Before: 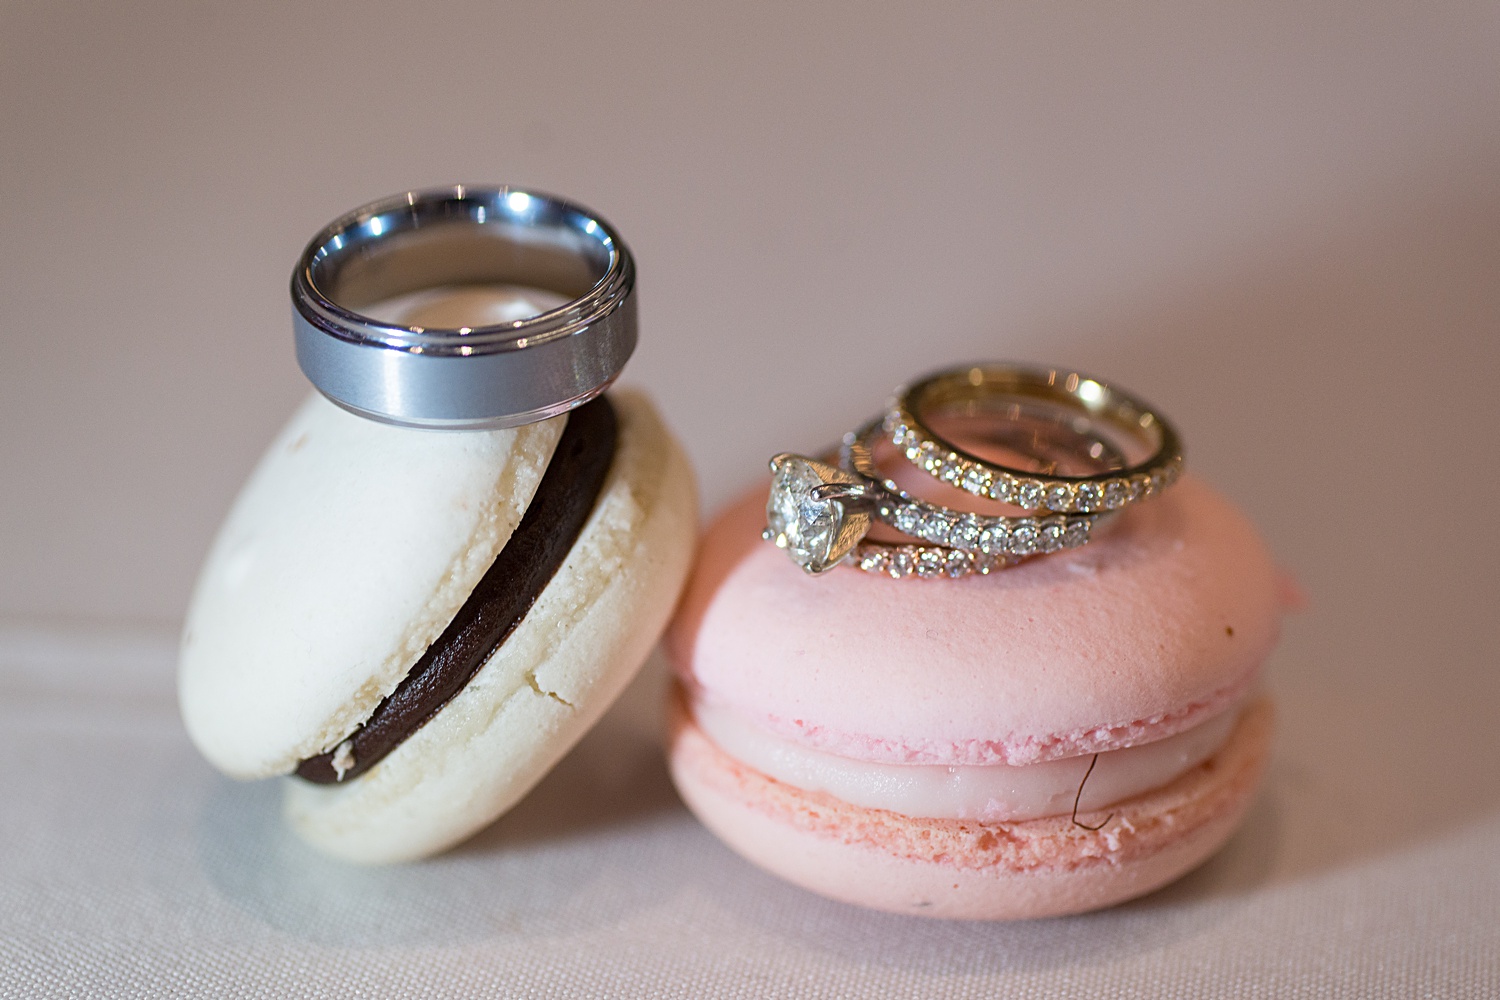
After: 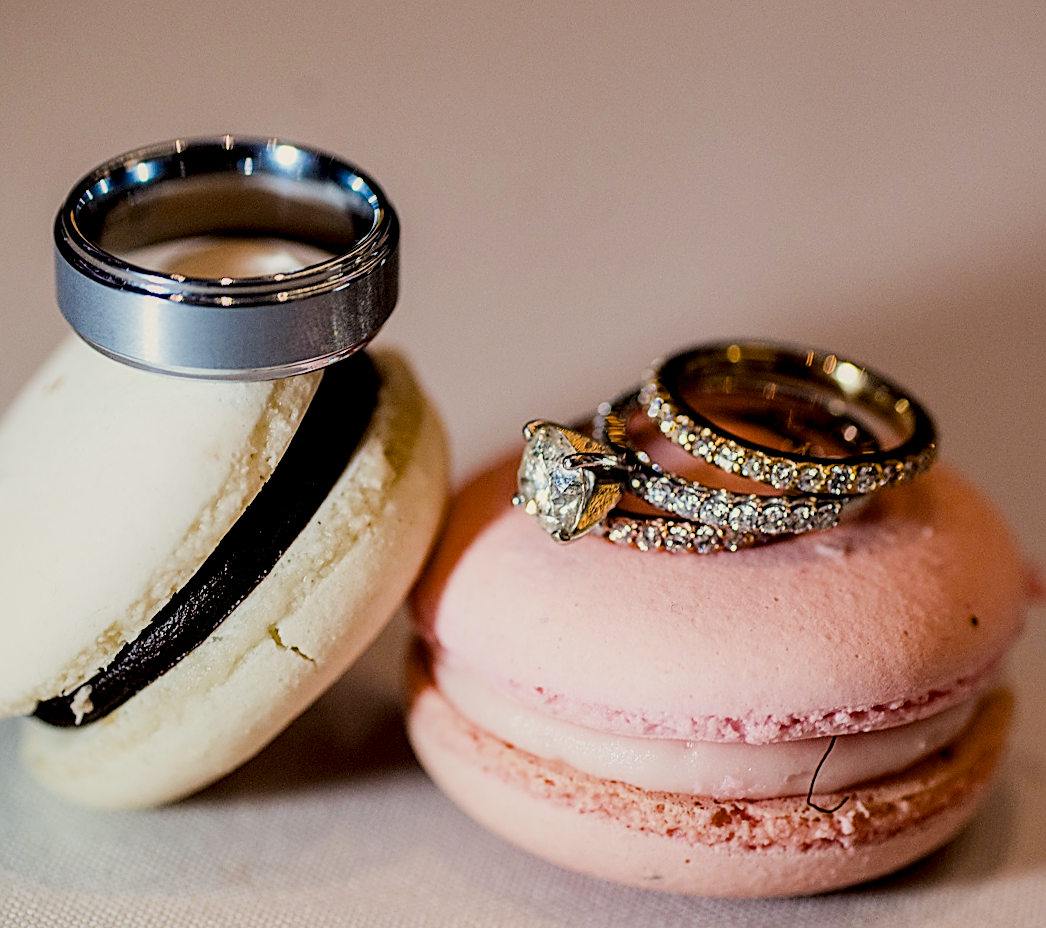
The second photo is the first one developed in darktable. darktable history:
contrast brightness saturation: saturation -0.049
crop and rotate: angle -2.96°, left 13.991%, top 0.032%, right 10.902%, bottom 0.048%
color balance rgb: highlights gain › chroma 3.103%, highlights gain › hue 77.29°, perceptual saturation grading › global saturation 30.637%, perceptual brilliance grading › highlights 13.88%, perceptual brilliance grading › shadows -18.58%, global vibrance 10.185%, saturation formula JzAzBz (2021)
local contrast: detail 134%, midtone range 0.743
filmic rgb: black relative exposure -4.19 EV, white relative exposure 5.13 EV, threshold 5.95 EV, hardness 2.02, contrast 1.173, enable highlight reconstruction true
sharpen: on, module defaults
